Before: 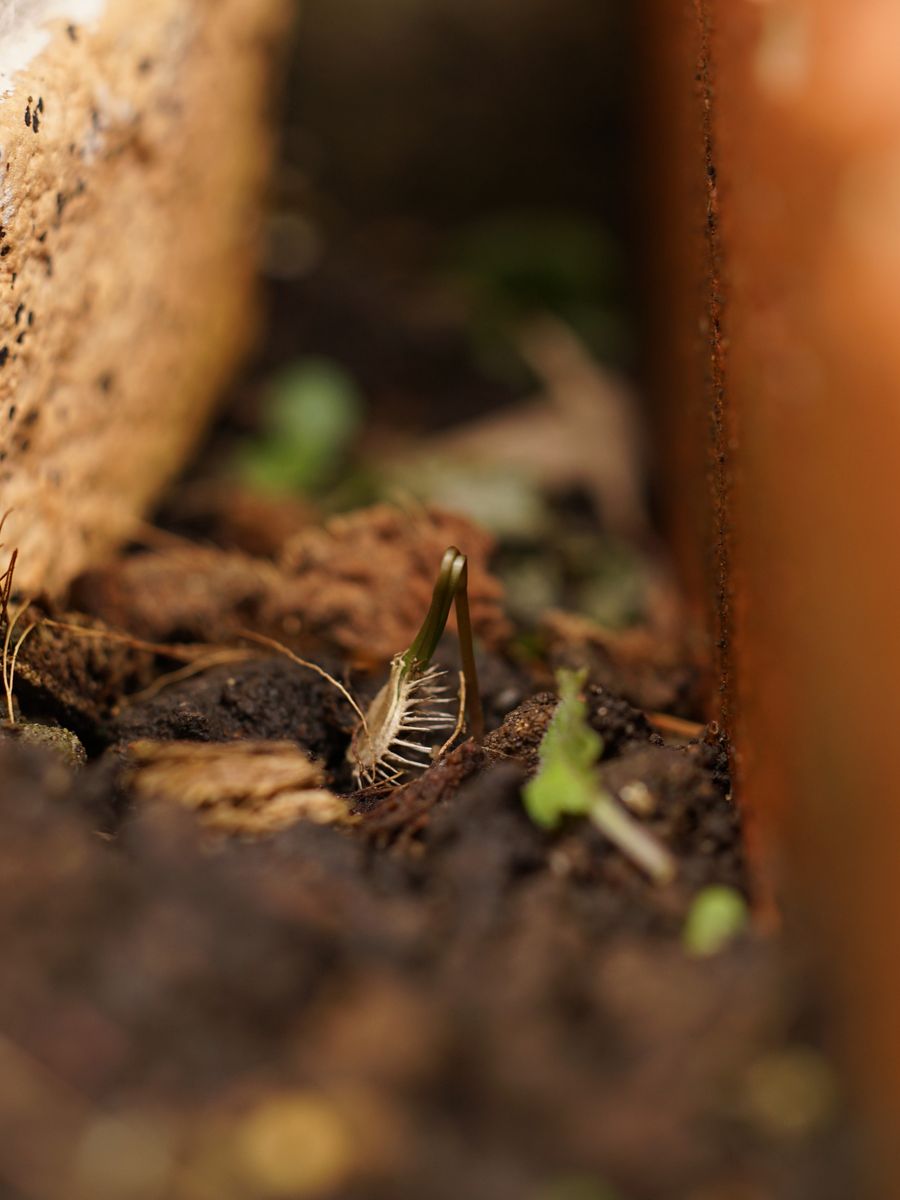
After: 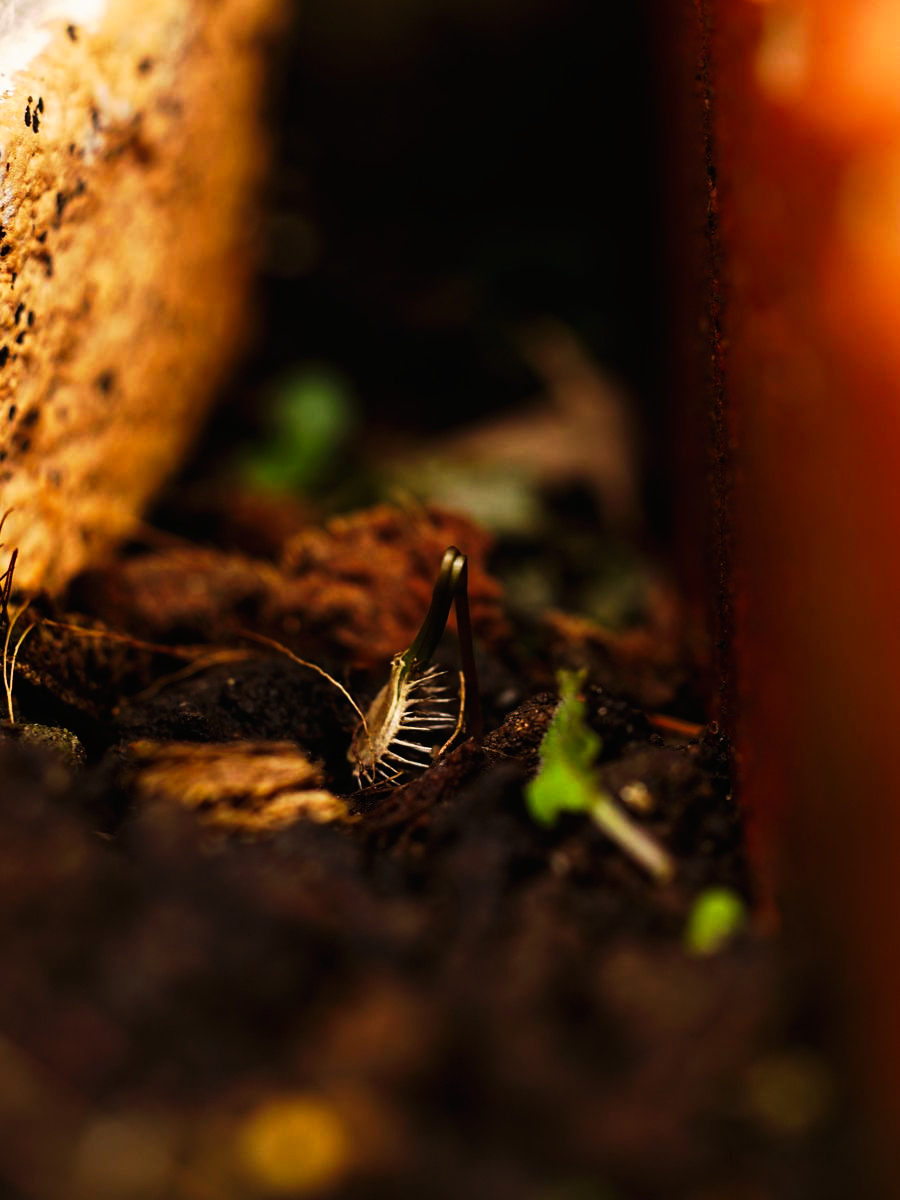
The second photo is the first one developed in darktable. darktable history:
exposure: exposure -0.115 EV, compensate highlight preservation false
tone curve: curves: ch0 [(0, 0) (0.003, 0.007) (0.011, 0.009) (0.025, 0.01) (0.044, 0.012) (0.069, 0.013) (0.1, 0.014) (0.136, 0.021) (0.177, 0.038) (0.224, 0.06) (0.277, 0.099) (0.335, 0.16) (0.399, 0.227) (0.468, 0.329) (0.543, 0.45) (0.623, 0.594) (0.709, 0.756) (0.801, 0.868) (0.898, 0.971) (1, 1)], preserve colors none
